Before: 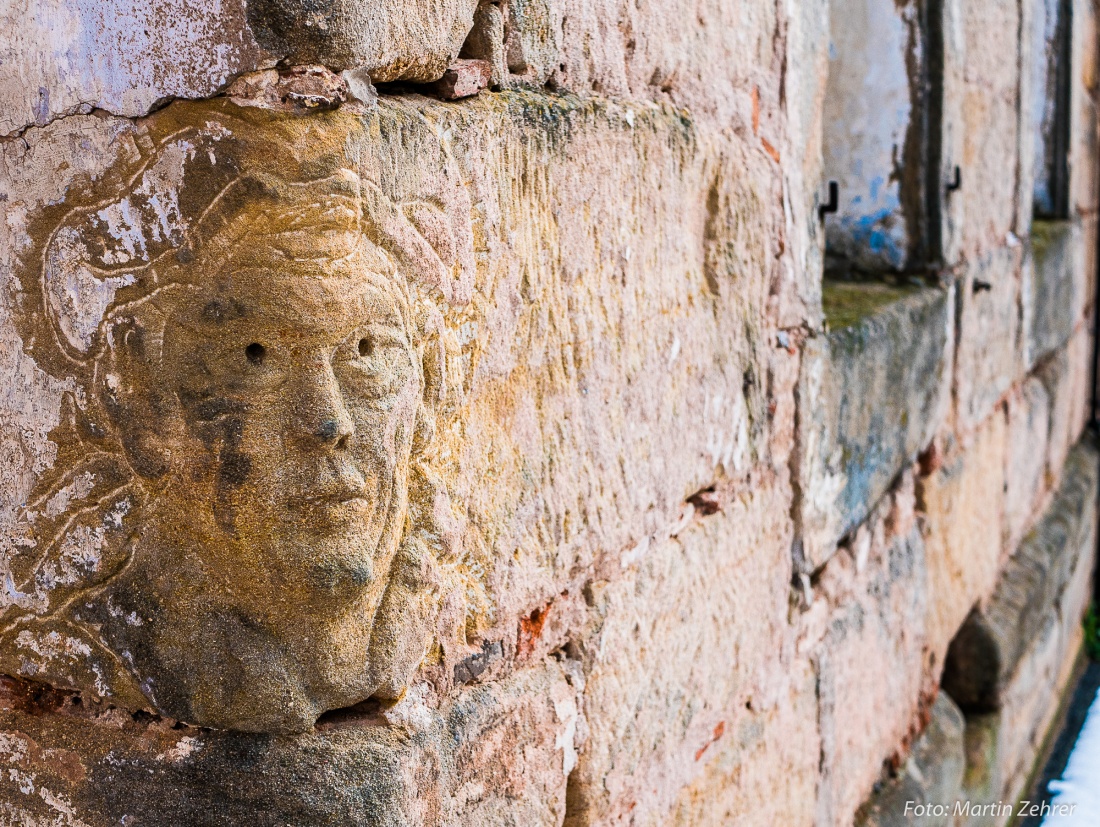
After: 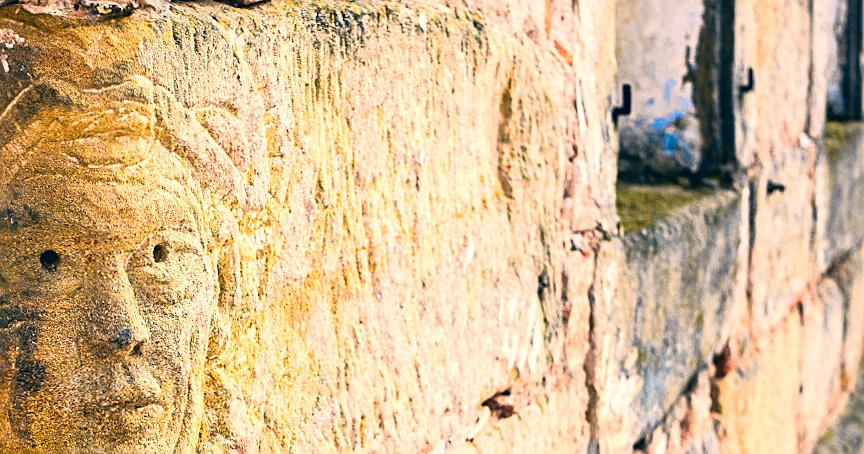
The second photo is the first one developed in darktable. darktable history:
crop: left 18.38%, top 11.092%, right 2.134%, bottom 33.217%
exposure: black level correction 0, exposure 0.5 EV, compensate exposure bias true, compensate highlight preservation false
tone curve: curves: ch0 [(0, 0) (0.071, 0.058) (0.266, 0.268) (0.498, 0.542) (0.766, 0.807) (1, 0.983)]; ch1 [(0, 0) (0.346, 0.307) (0.408, 0.387) (0.463, 0.465) (0.482, 0.493) (0.502, 0.499) (0.517, 0.505) (0.55, 0.554) (0.597, 0.61) (0.651, 0.698) (1, 1)]; ch2 [(0, 0) (0.346, 0.34) (0.434, 0.46) (0.485, 0.494) (0.5, 0.498) (0.509, 0.517) (0.526, 0.539) (0.583, 0.603) (0.625, 0.659) (1, 1)], color space Lab, independent channels, preserve colors none
sharpen: on, module defaults
rotate and perspective: rotation -0.45°, automatic cropping original format, crop left 0.008, crop right 0.992, crop top 0.012, crop bottom 0.988
color correction: highlights a* 10.32, highlights b* 14.66, shadows a* -9.59, shadows b* -15.02
